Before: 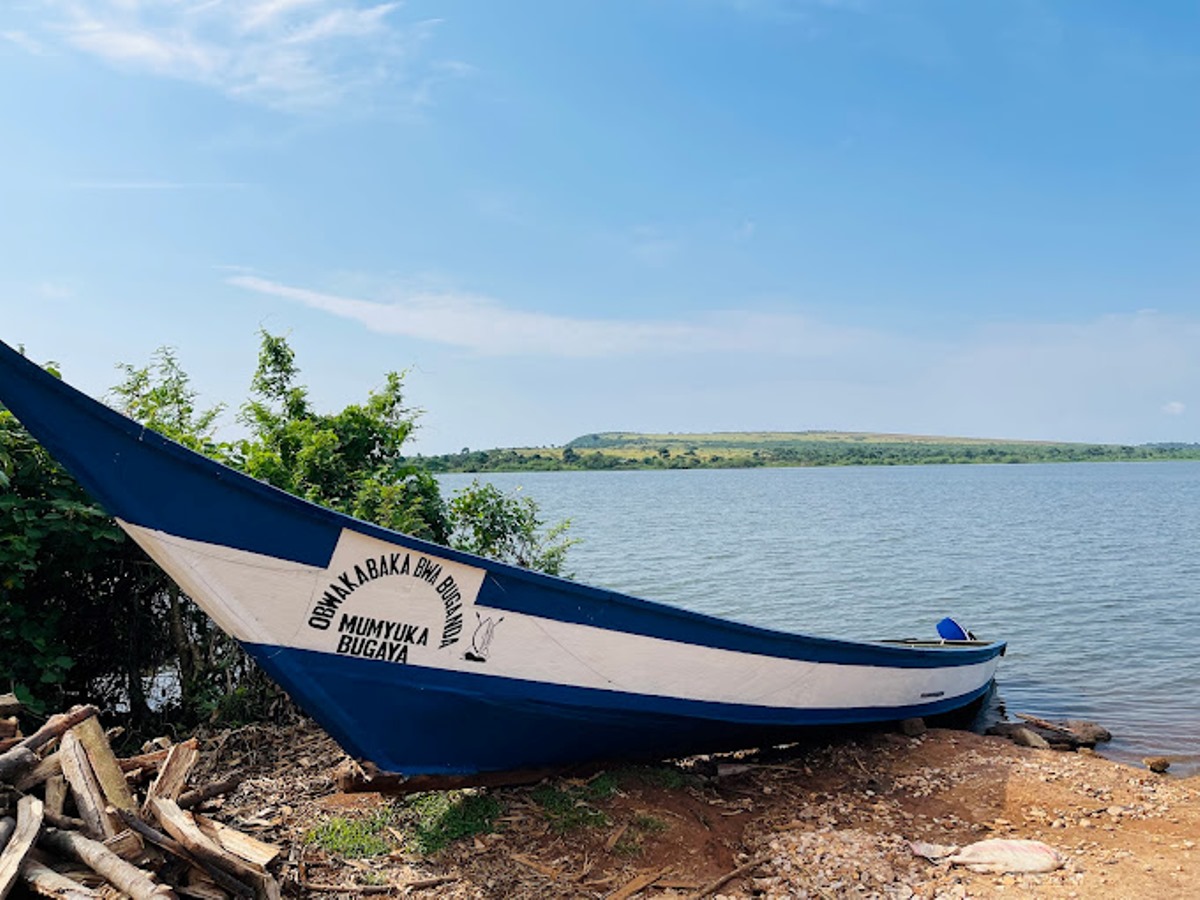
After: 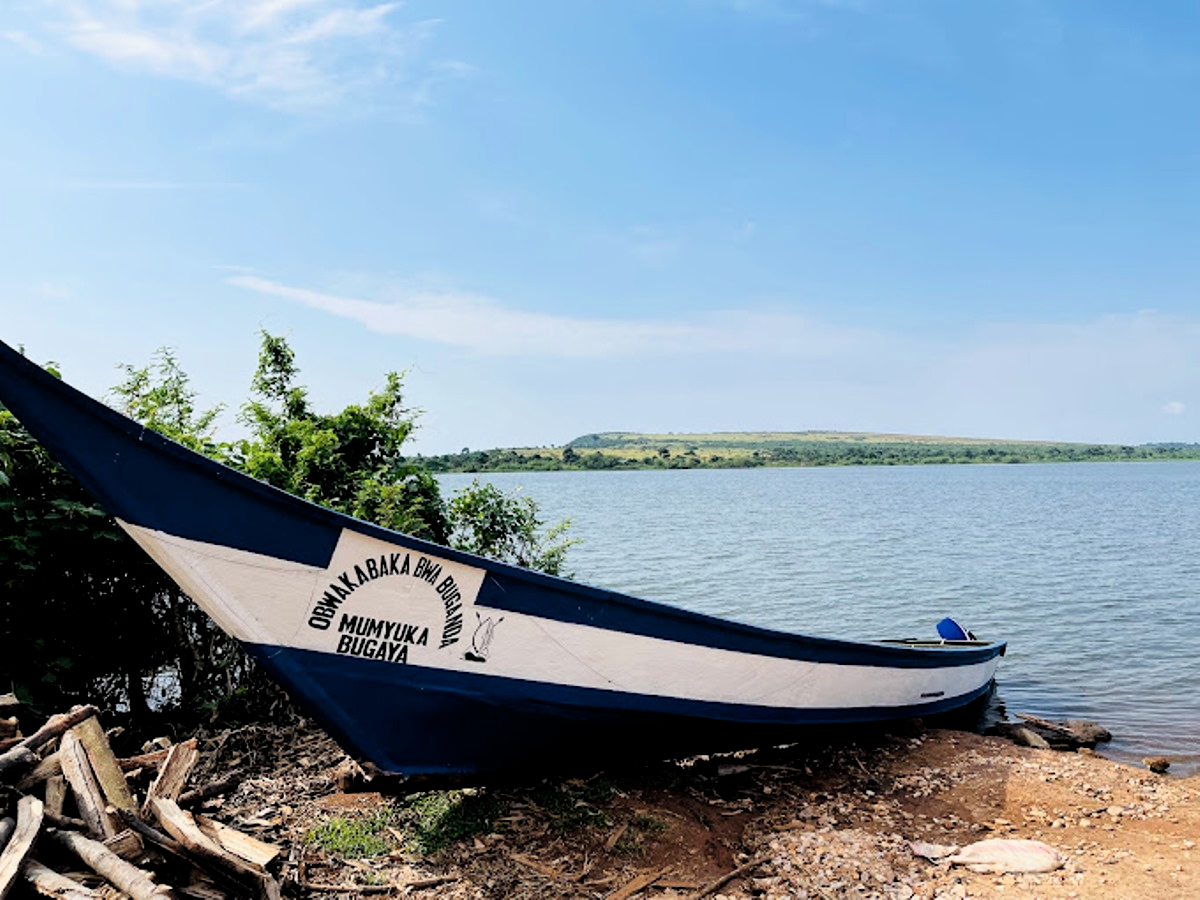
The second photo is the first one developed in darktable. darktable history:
filmic rgb: middle gray luminance 8.53%, black relative exposure -6.34 EV, white relative exposure 2.71 EV, target black luminance 0%, hardness 4.79, latitude 74.02%, contrast 1.334, shadows ↔ highlights balance 10%
